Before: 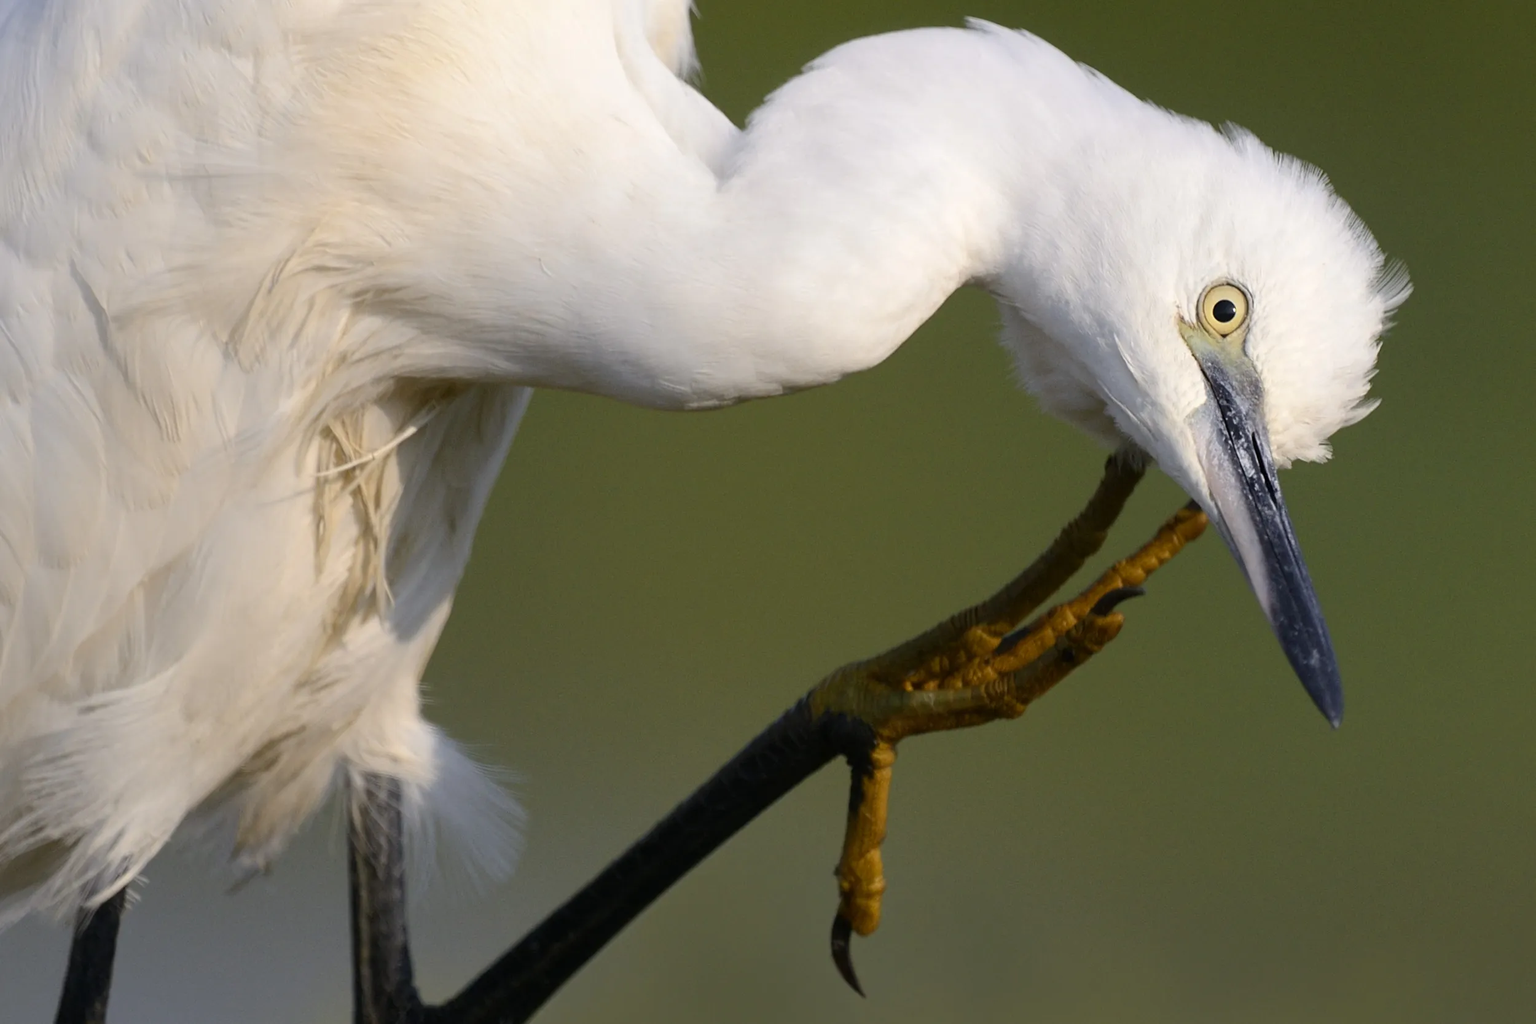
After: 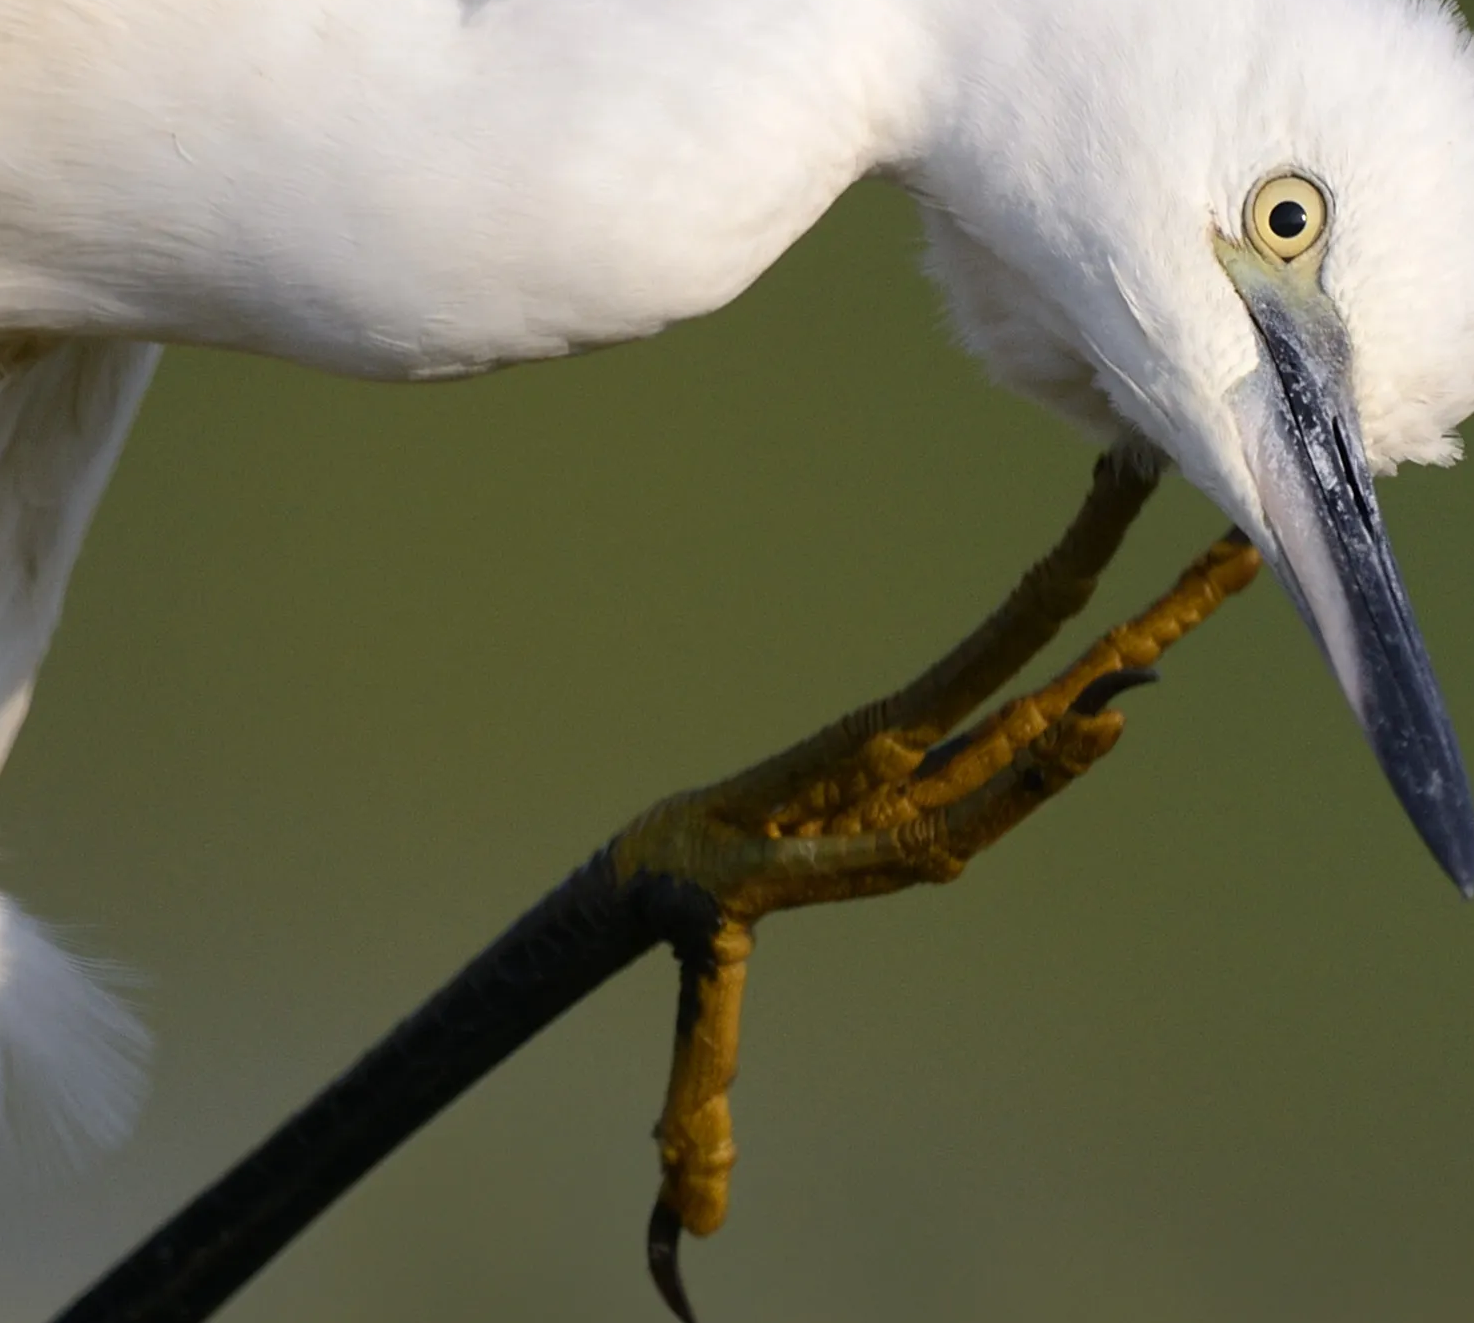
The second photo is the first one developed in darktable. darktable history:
crop and rotate: left 28.253%, top 17.248%, right 12.766%, bottom 3.329%
